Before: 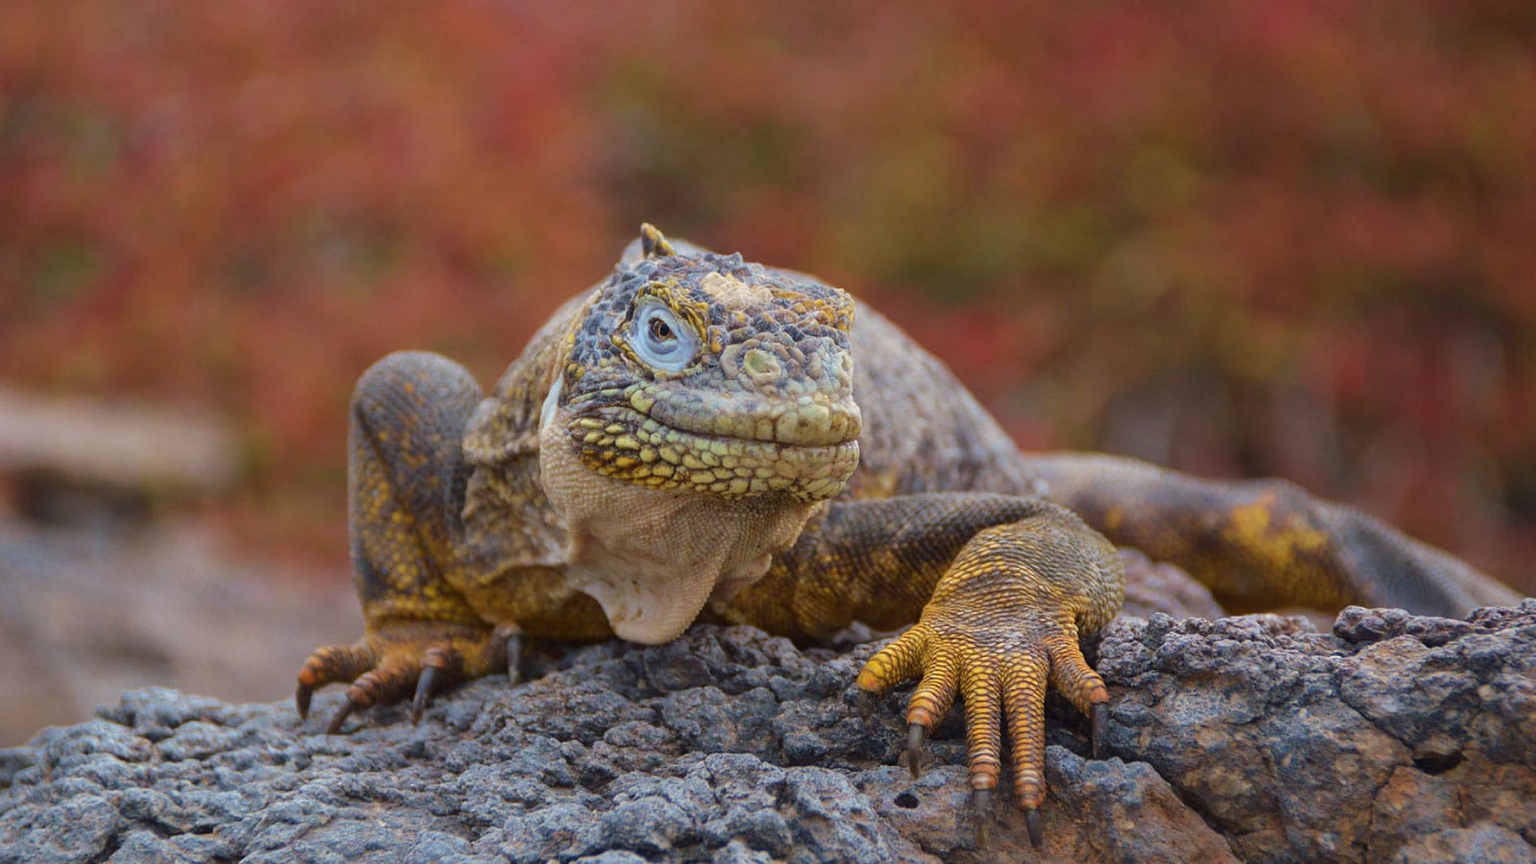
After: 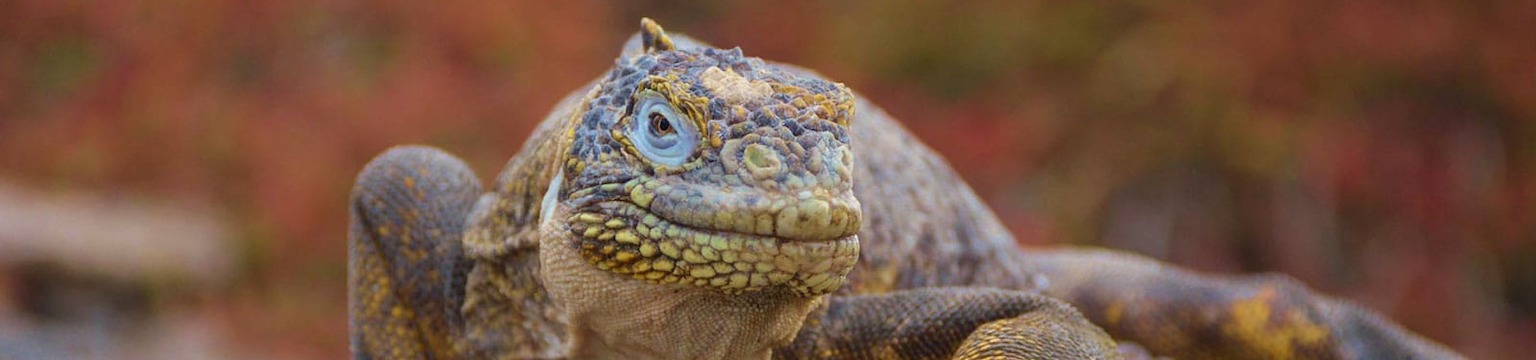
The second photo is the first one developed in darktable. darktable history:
velvia: strength 15%
crop and rotate: top 23.84%, bottom 34.294%
